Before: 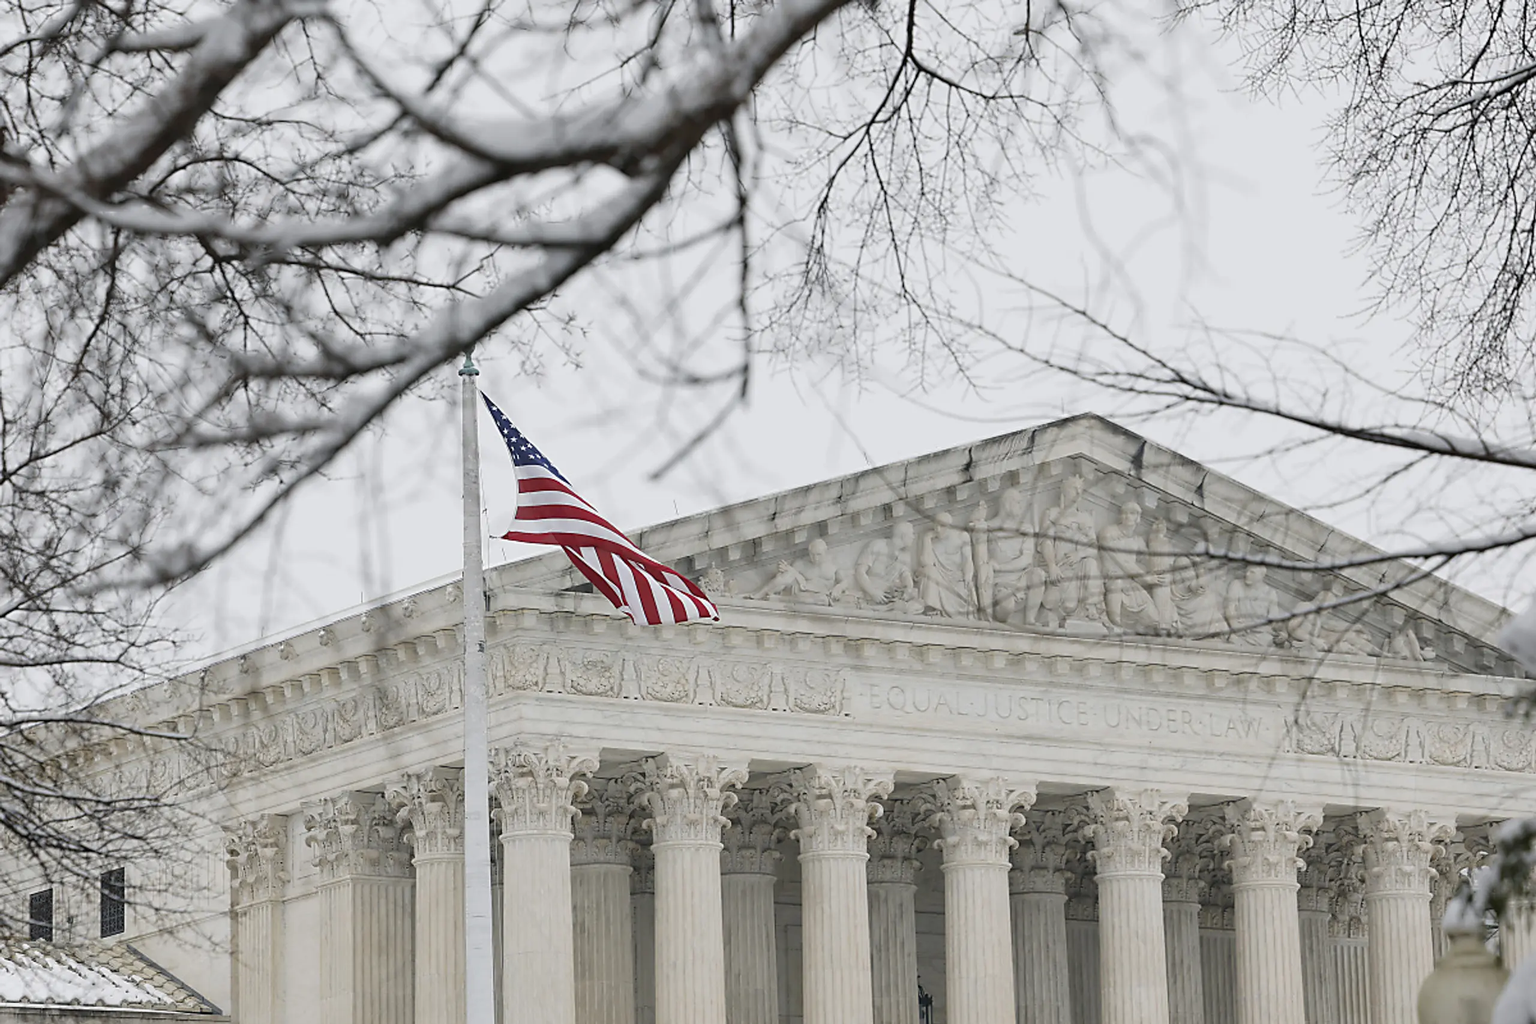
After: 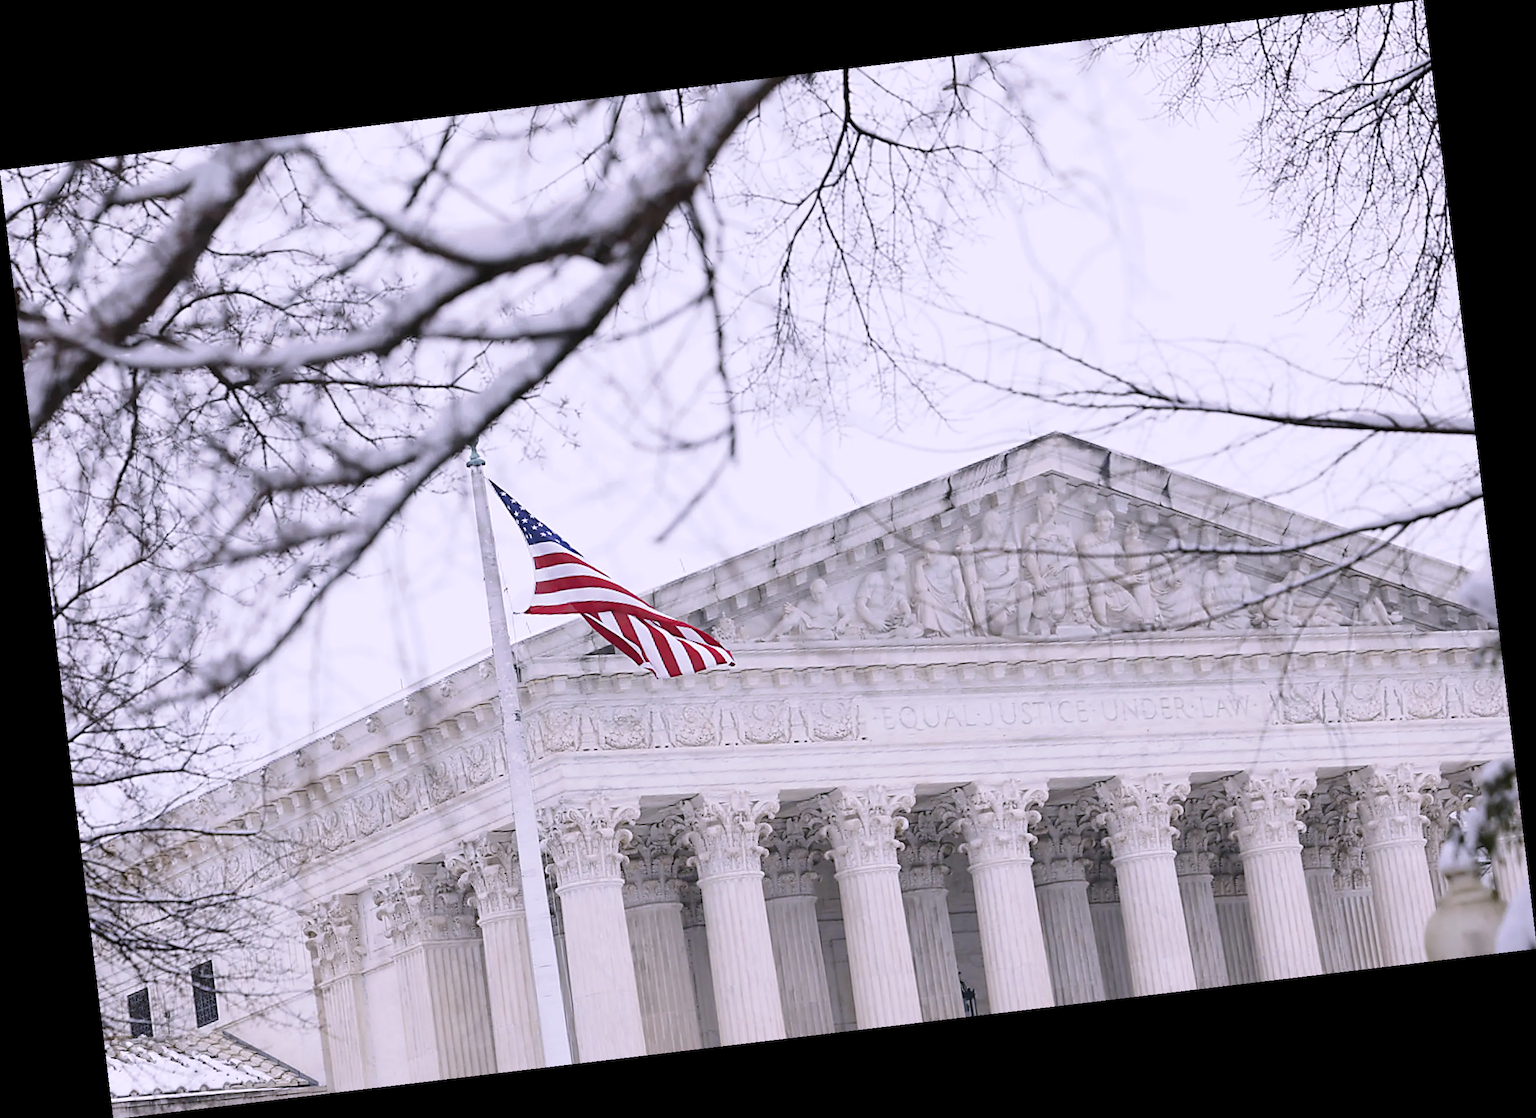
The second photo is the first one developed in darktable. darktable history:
white balance: red 1.042, blue 1.17
tone curve: curves: ch0 [(0, 0) (0.003, 0.019) (0.011, 0.019) (0.025, 0.026) (0.044, 0.043) (0.069, 0.066) (0.1, 0.095) (0.136, 0.133) (0.177, 0.181) (0.224, 0.233) (0.277, 0.302) (0.335, 0.375) (0.399, 0.452) (0.468, 0.532) (0.543, 0.609) (0.623, 0.695) (0.709, 0.775) (0.801, 0.865) (0.898, 0.932) (1, 1)], preserve colors none
rotate and perspective: rotation -6.83°, automatic cropping off
